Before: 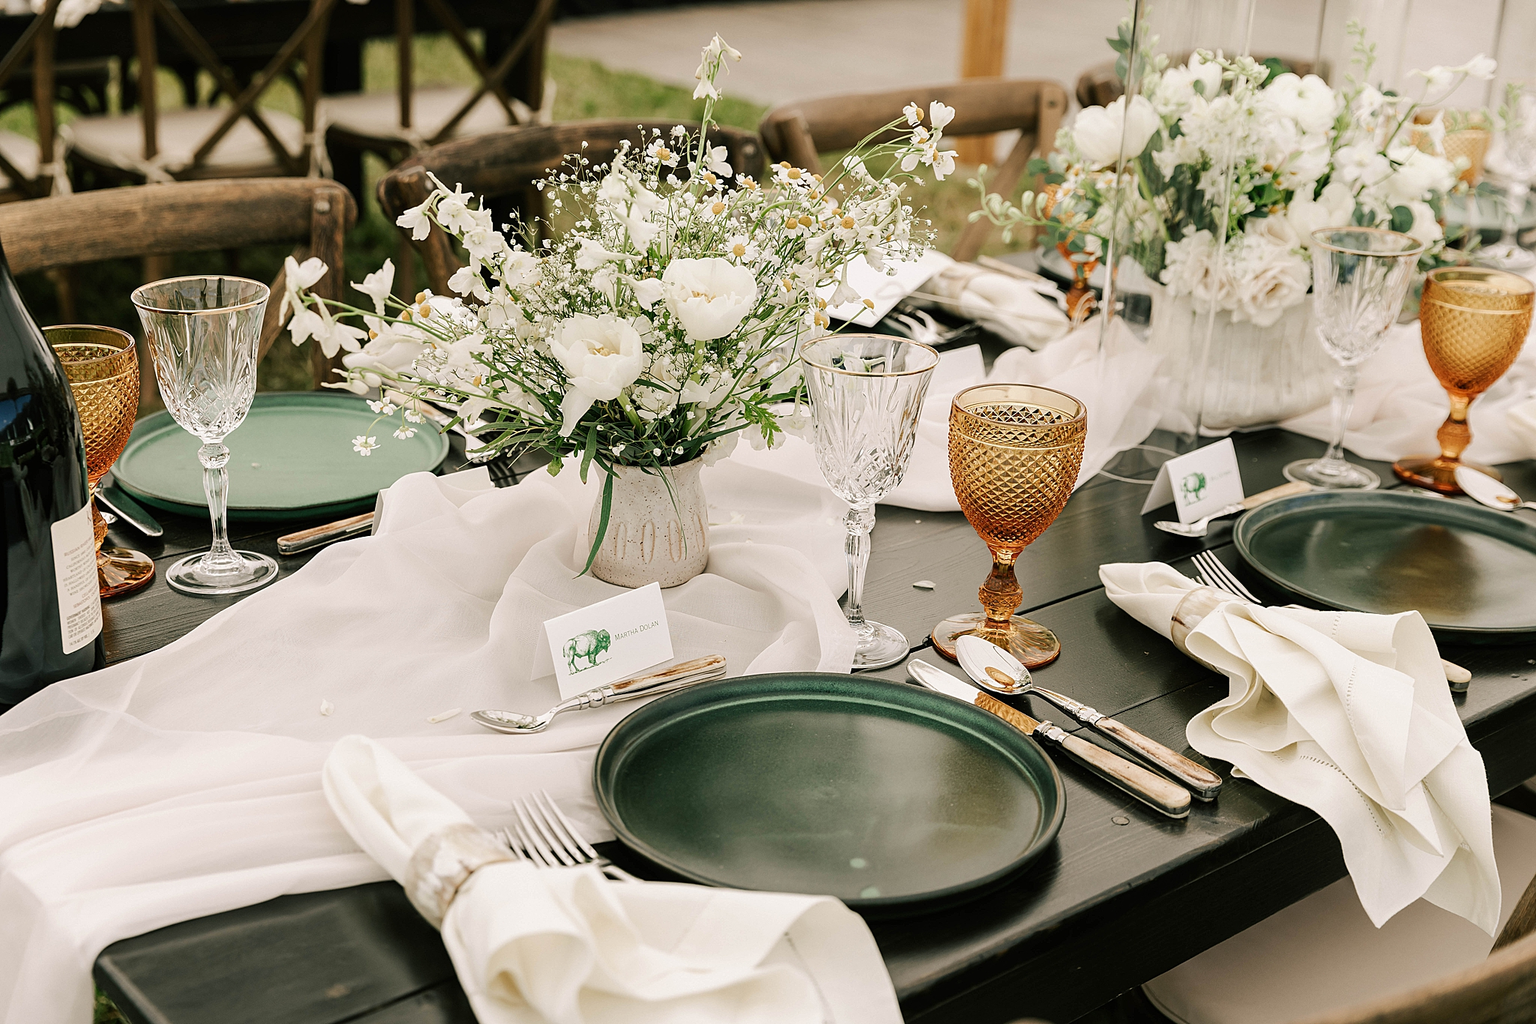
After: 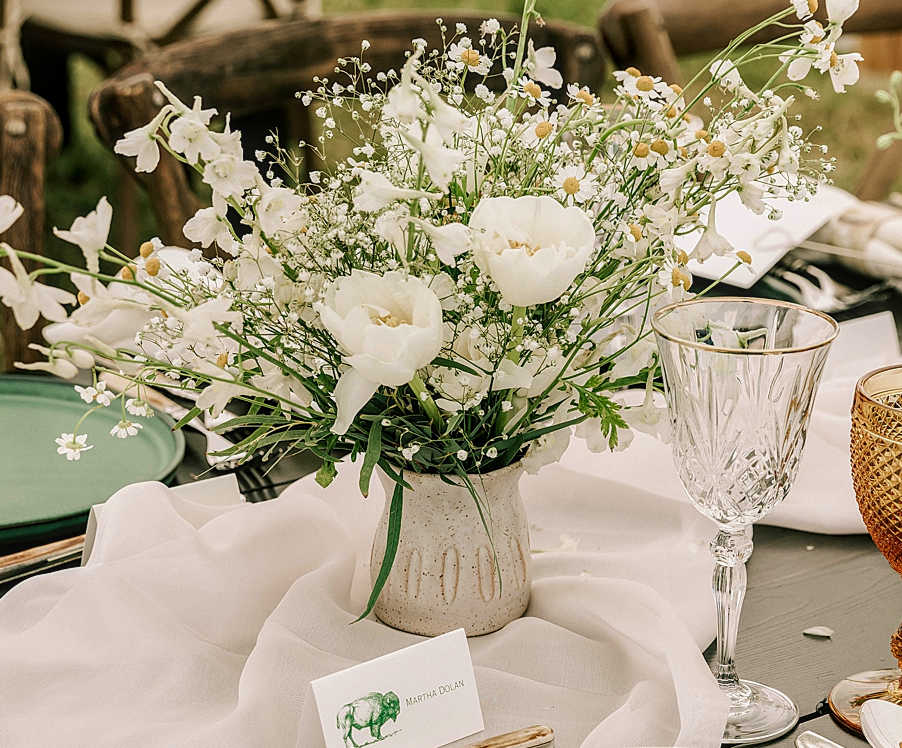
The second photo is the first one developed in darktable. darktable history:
velvia: on, module defaults
exposure: black level correction 0.001, exposure -0.125 EV, compensate exposure bias true, compensate highlight preservation false
crop: left 20.248%, top 10.86%, right 35.675%, bottom 34.321%
local contrast: on, module defaults
